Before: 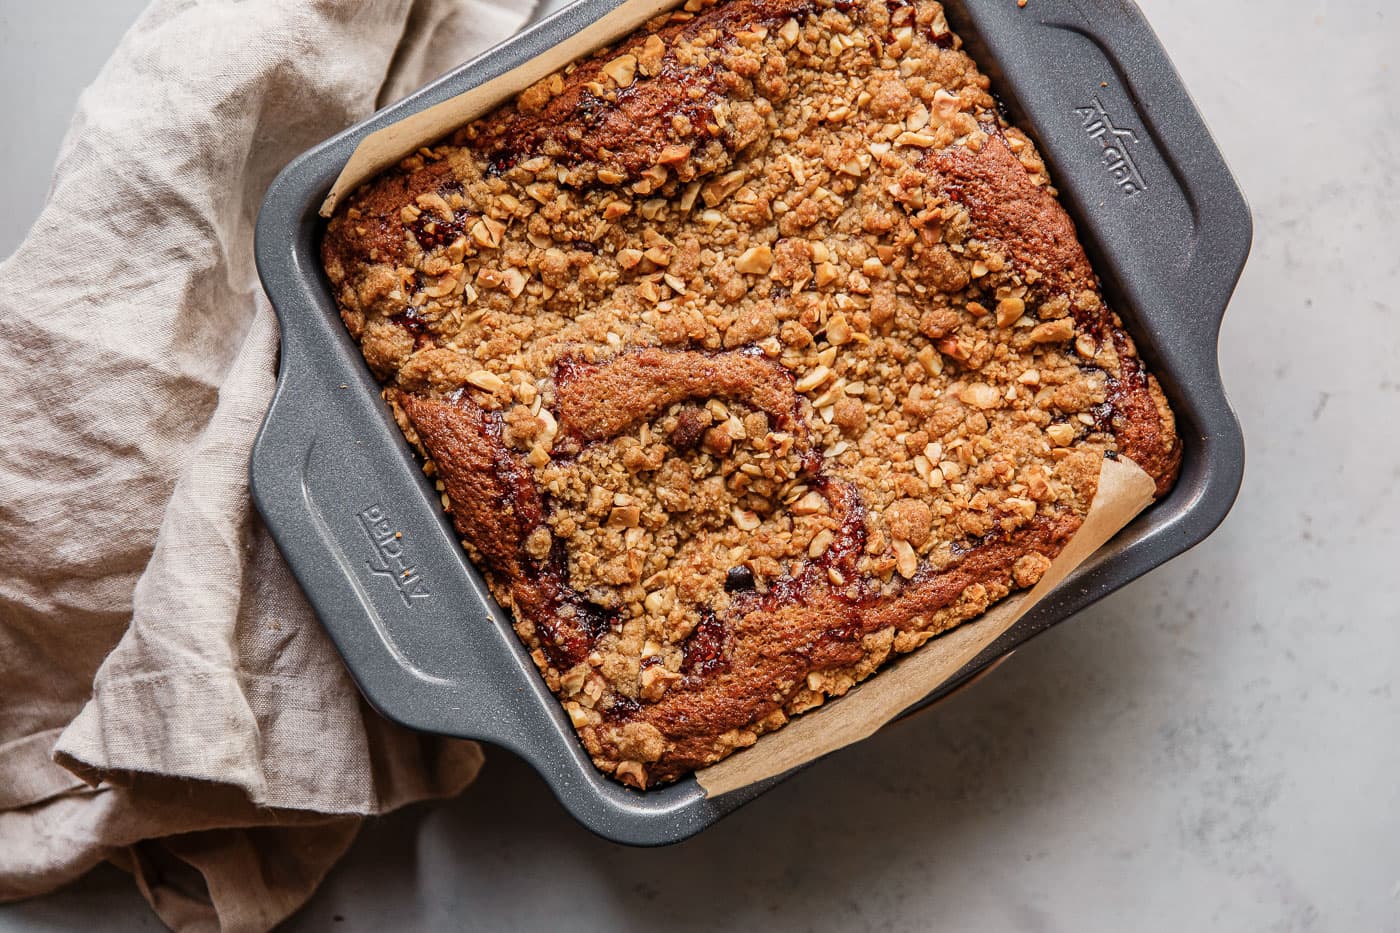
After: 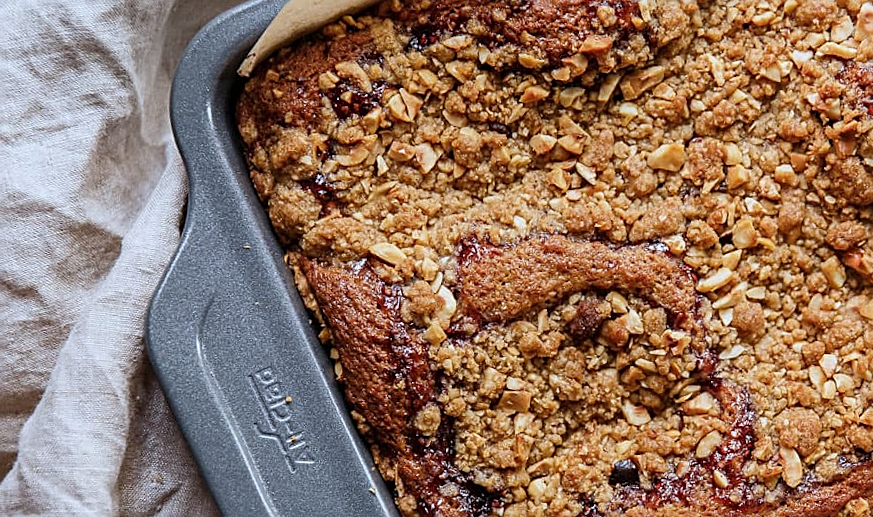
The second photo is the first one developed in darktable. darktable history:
sharpen: on, module defaults
white balance: red 0.924, blue 1.095
crop and rotate: angle -4.99°, left 2.122%, top 6.945%, right 27.566%, bottom 30.519%
